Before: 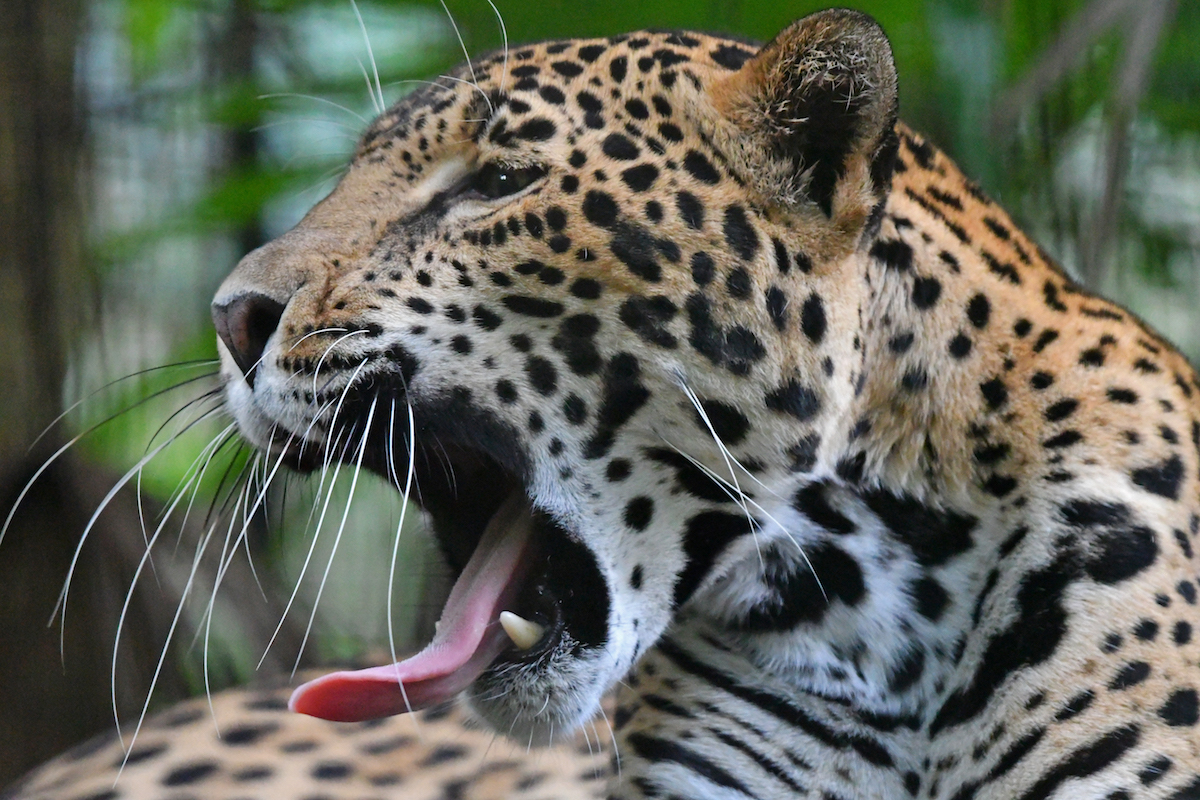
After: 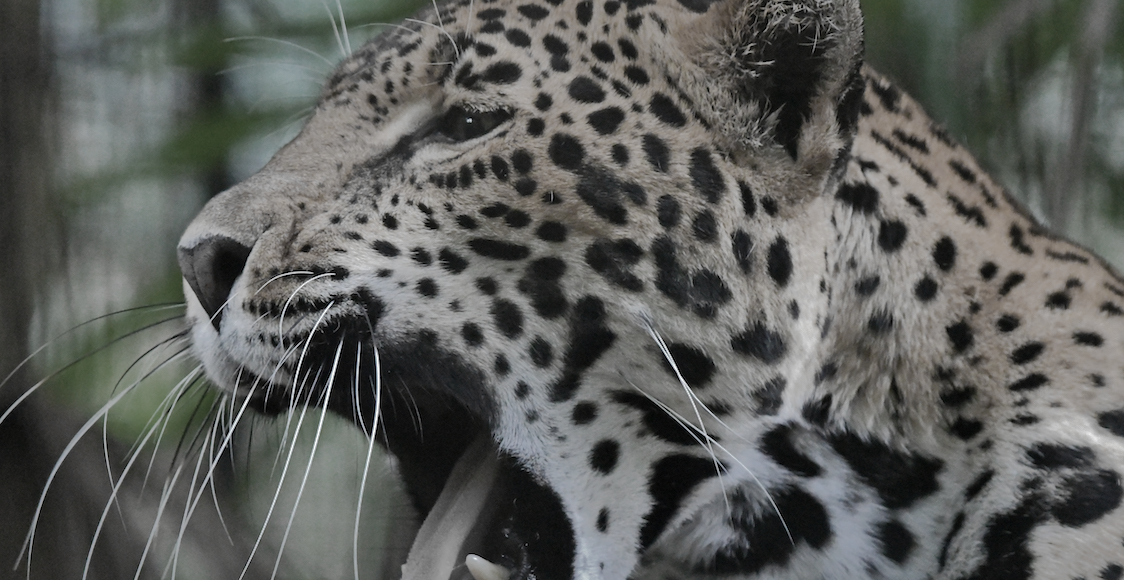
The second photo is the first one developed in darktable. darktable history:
crop: left 2.852%, top 7.209%, right 3.444%, bottom 20.248%
shadows and highlights: shadows 38.06, highlights -75.74
color zones: curves: ch0 [(0, 0.487) (0.241, 0.395) (0.434, 0.373) (0.658, 0.412) (0.838, 0.487)]; ch1 [(0, 0) (0.053, 0.053) (0.211, 0.202) (0.579, 0.259) (0.781, 0.241)], mix 27.34%
